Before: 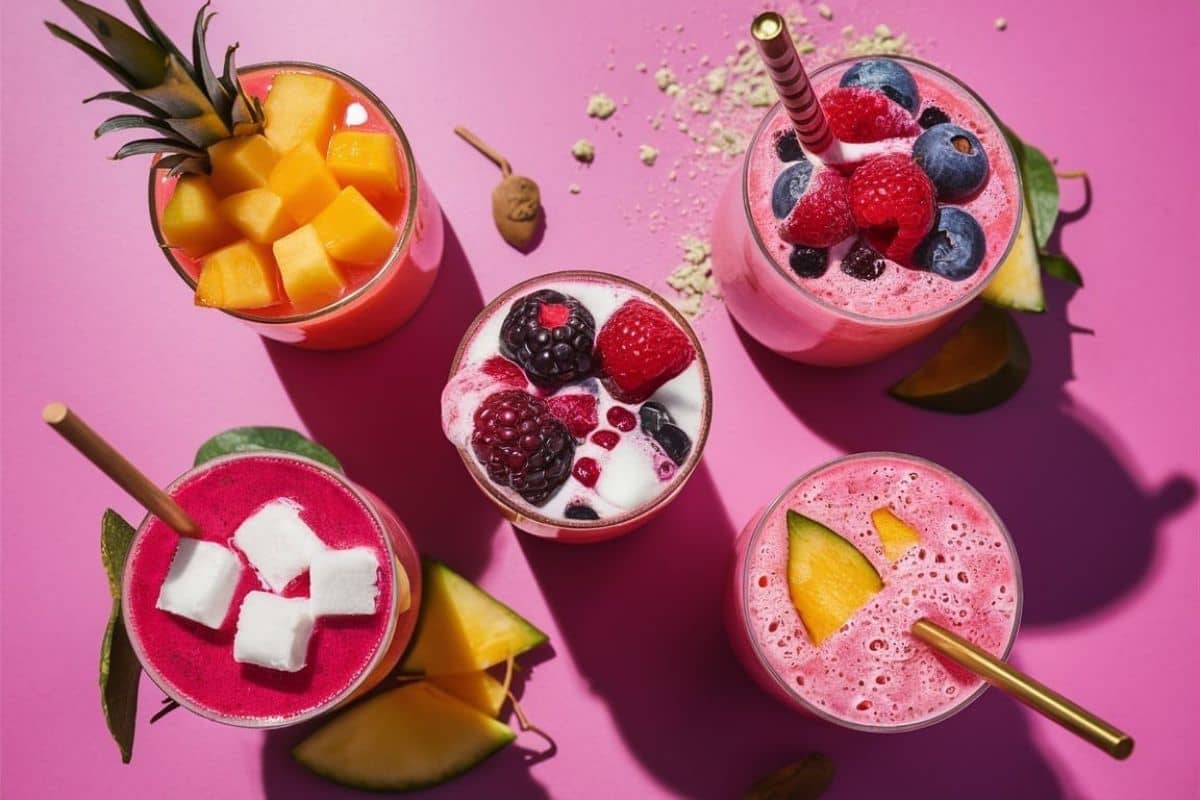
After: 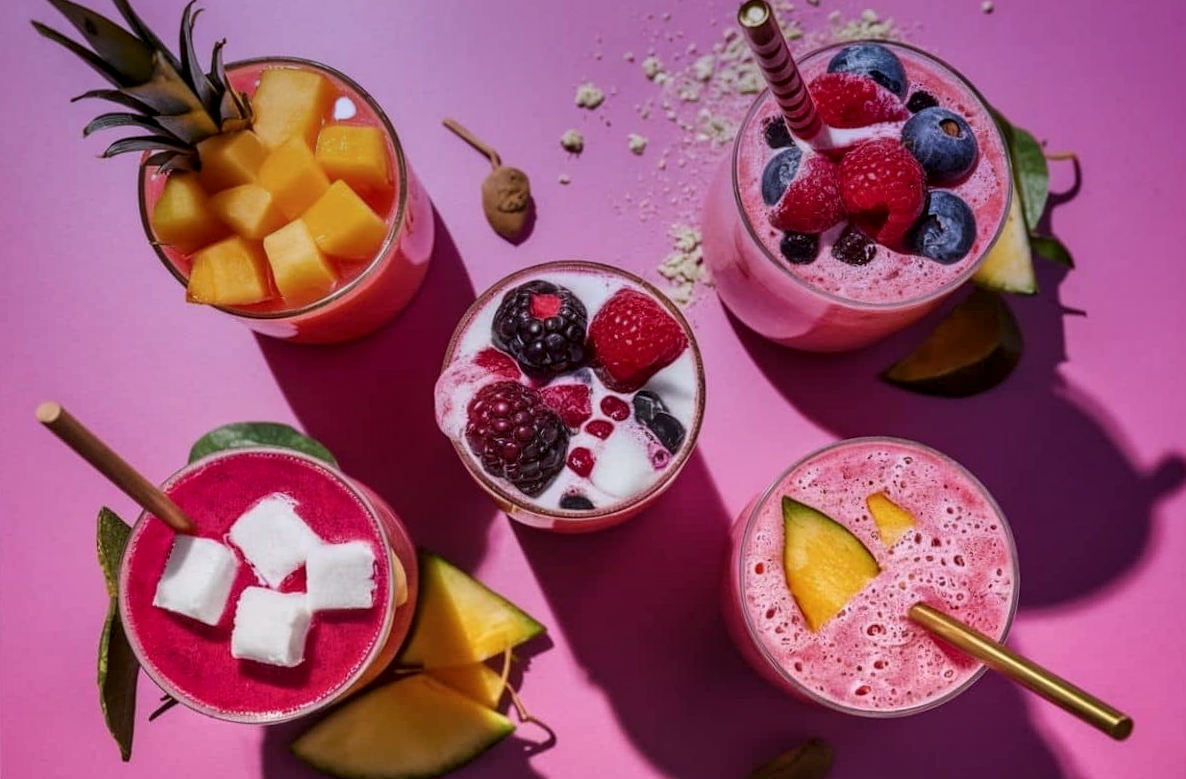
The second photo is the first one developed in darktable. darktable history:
rotate and perspective: rotation -1°, crop left 0.011, crop right 0.989, crop top 0.025, crop bottom 0.975
local contrast: detail 130%
graduated density: hue 238.83°, saturation 50%
